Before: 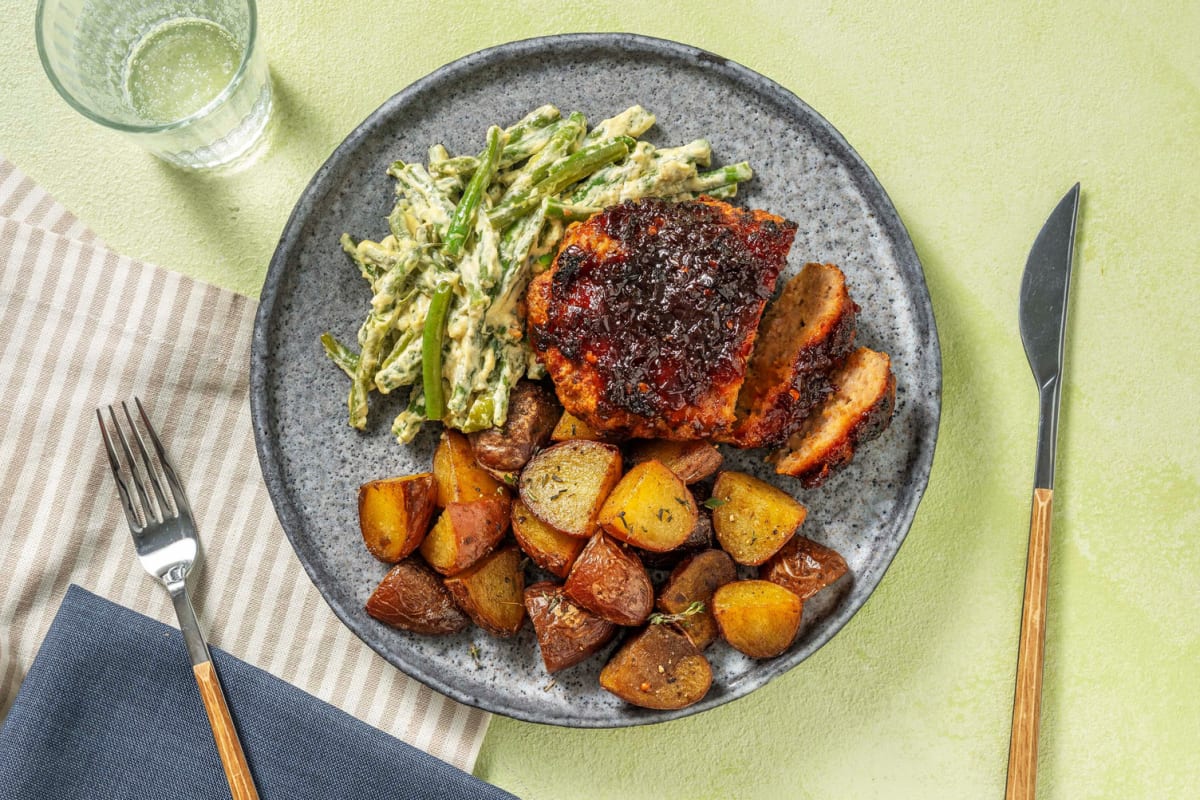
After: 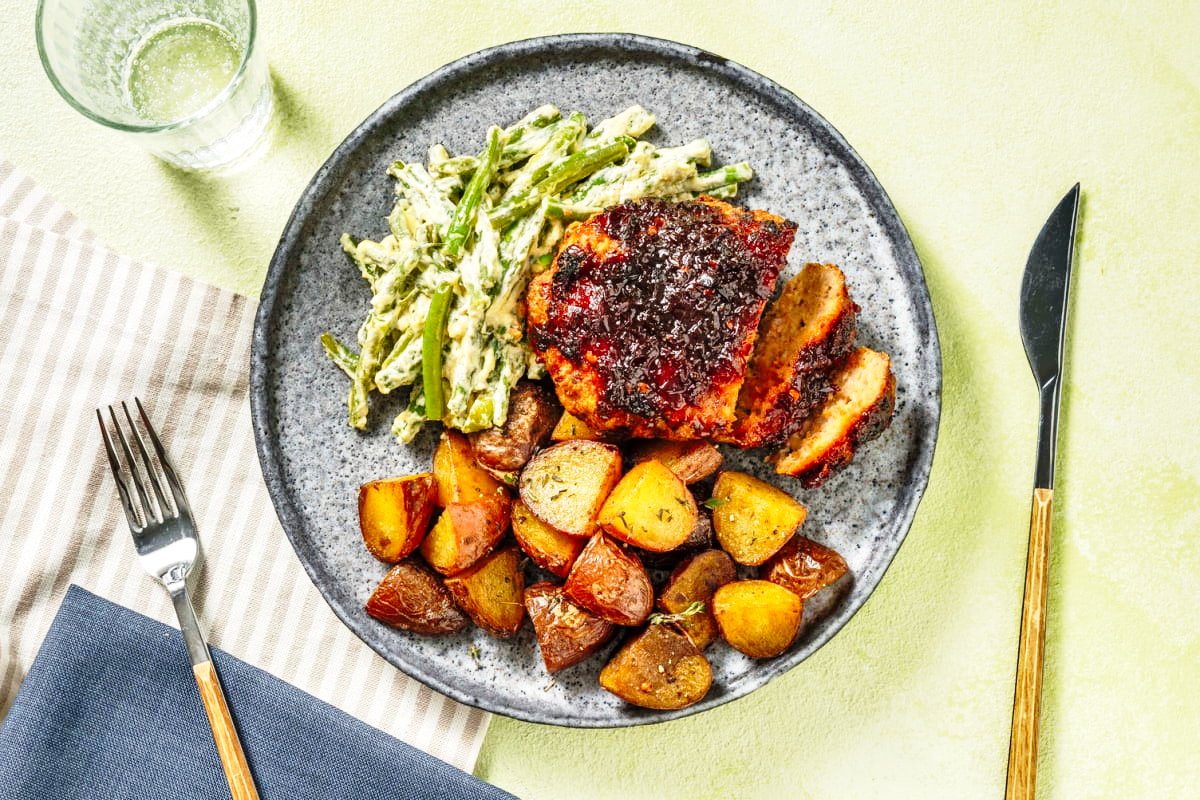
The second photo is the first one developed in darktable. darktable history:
exposure: exposure 0.127 EV, compensate exposure bias true, compensate highlight preservation false
base curve: curves: ch0 [(0, 0) (0.028, 0.03) (0.121, 0.232) (0.46, 0.748) (0.859, 0.968) (1, 1)], preserve colors none
shadows and highlights: shadows 59.72, soften with gaussian
